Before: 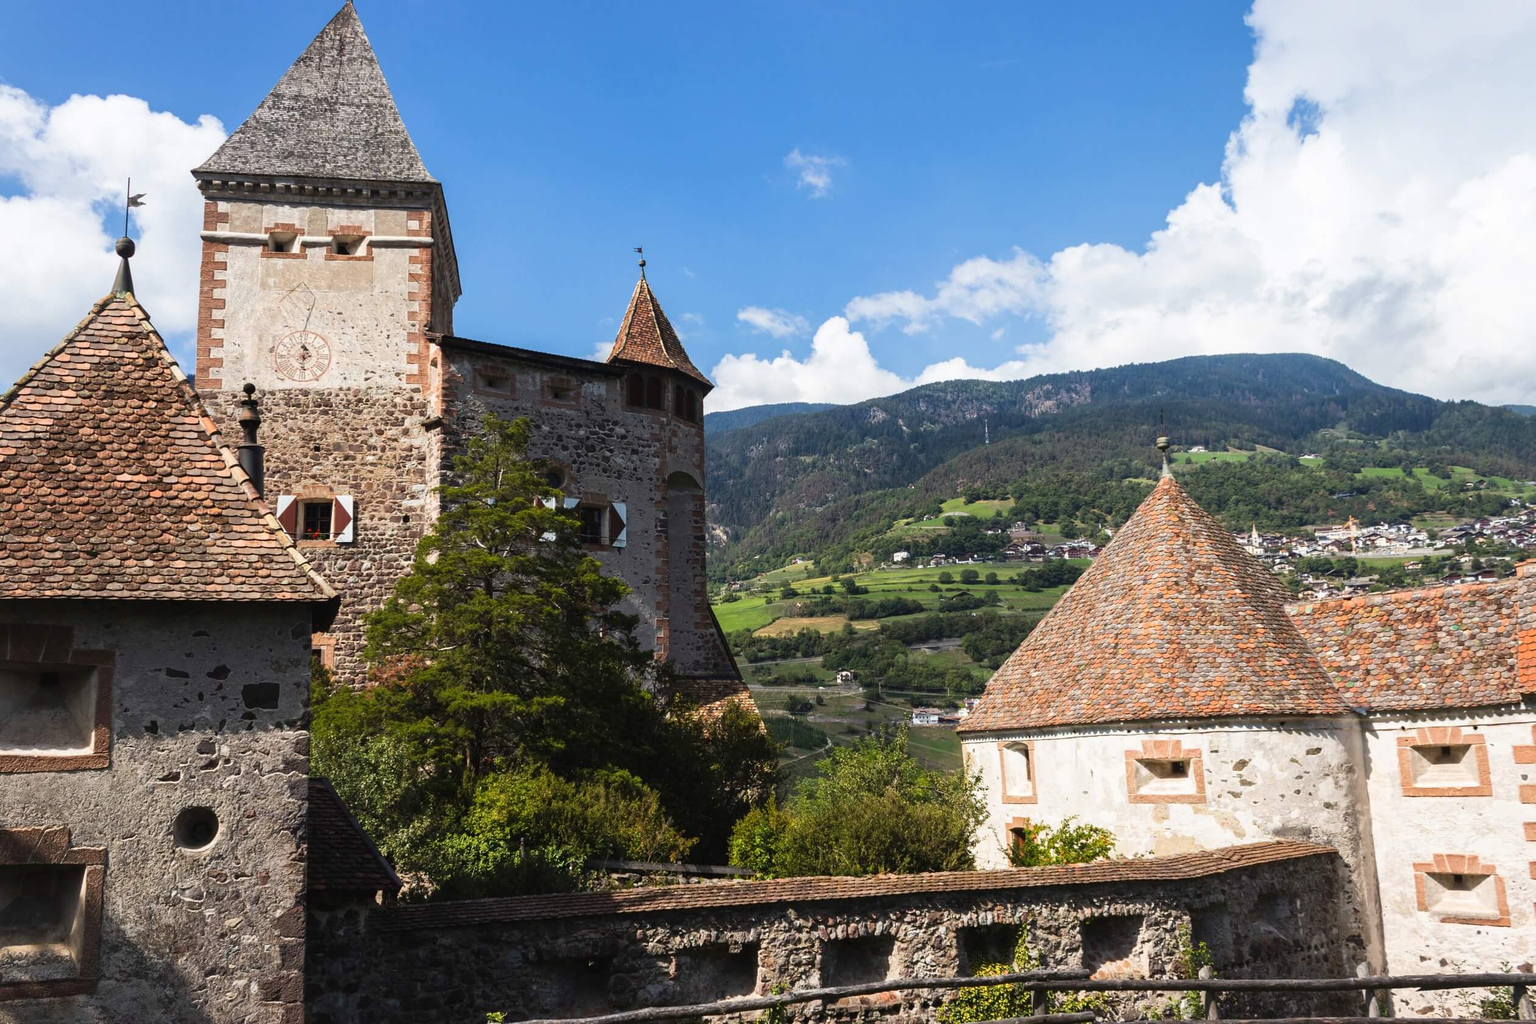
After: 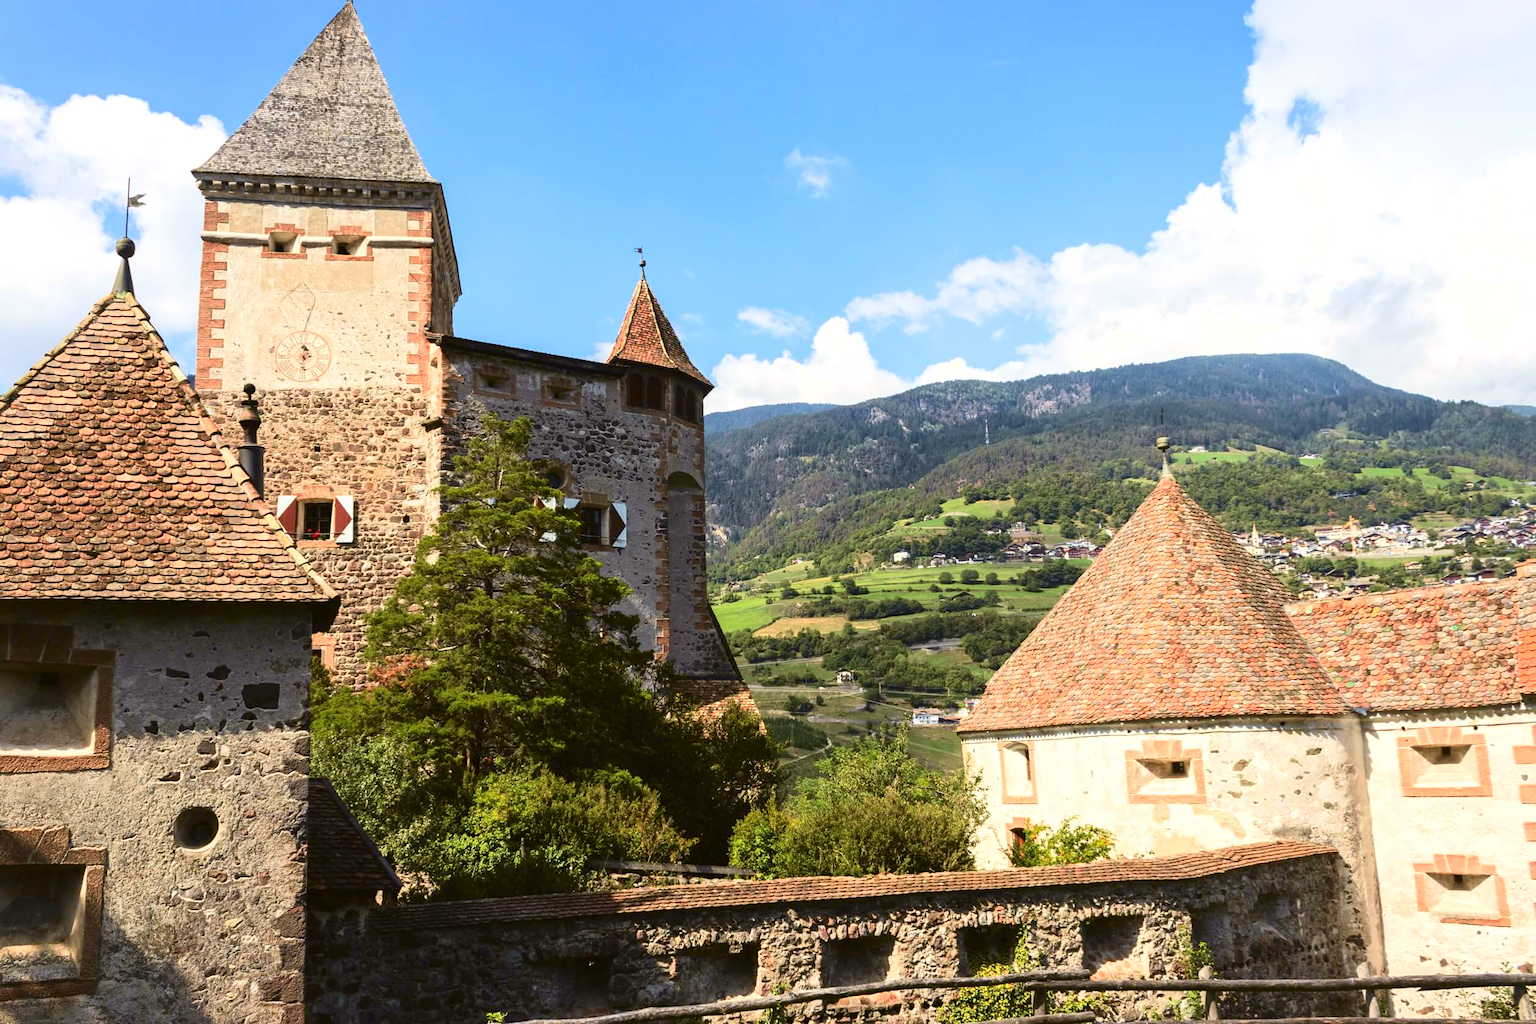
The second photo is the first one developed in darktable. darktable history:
exposure: black level correction 0, exposure 0.7 EV, compensate exposure bias true, compensate highlight preservation false
tone curve: curves: ch0 [(0, 0) (0.091, 0.066) (0.184, 0.16) (0.491, 0.519) (0.748, 0.765) (1, 0.919)]; ch1 [(0, 0) (0.179, 0.173) (0.322, 0.32) (0.424, 0.424) (0.502, 0.504) (0.56, 0.575) (0.631, 0.675) (0.777, 0.806) (1, 1)]; ch2 [(0, 0) (0.434, 0.447) (0.485, 0.495) (0.524, 0.563) (0.676, 0.691) (1, 1)], color space Lab, independent channels, preserve colors none
